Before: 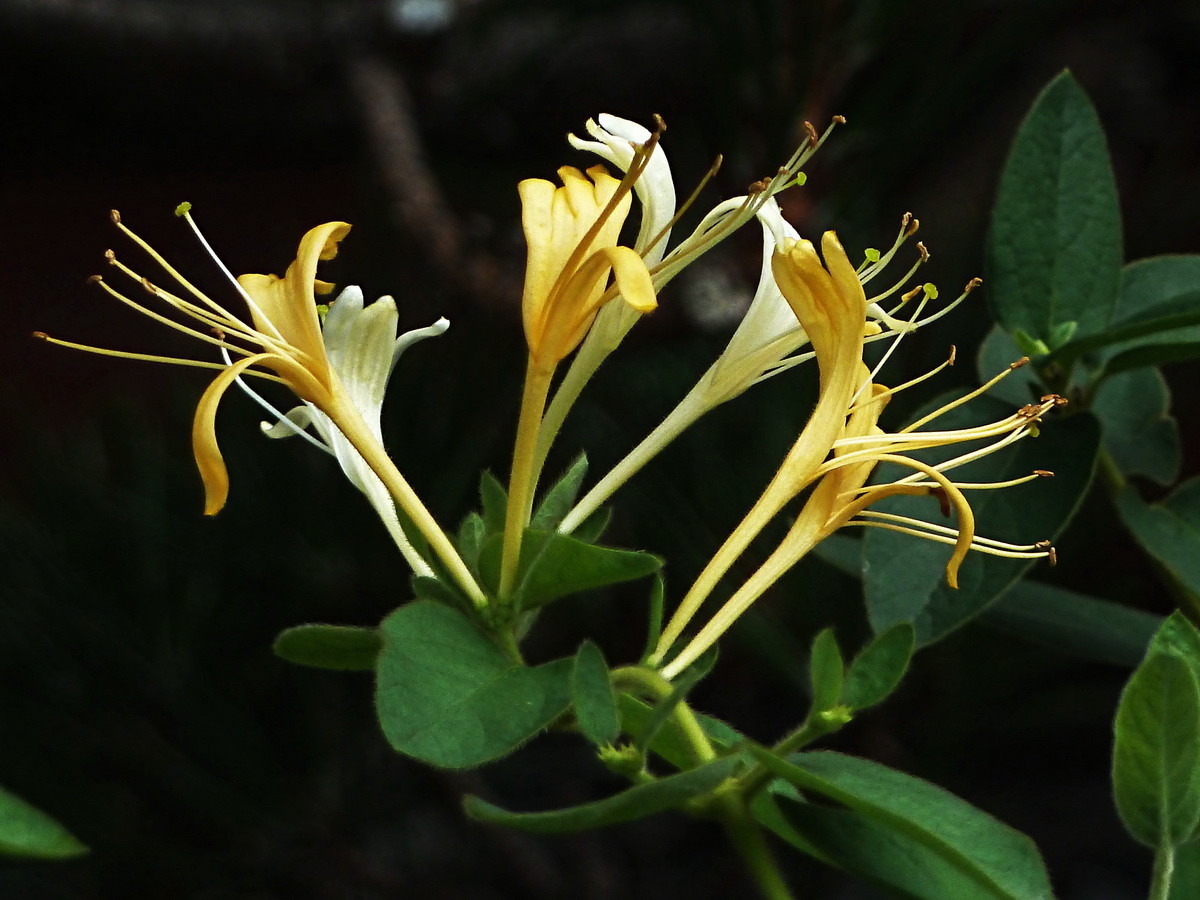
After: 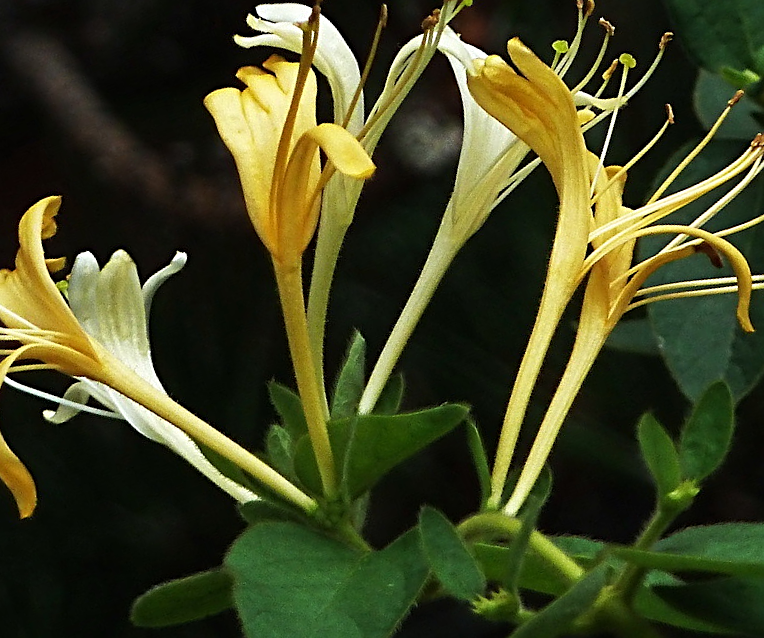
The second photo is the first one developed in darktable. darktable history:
crop and rotate: angle 19.93°, left 6.941%, right 4.266%, bottom 1.092%
sharpen: on, module defaults
exposure: compensate exposure bias true, compensate highlight preservation false
